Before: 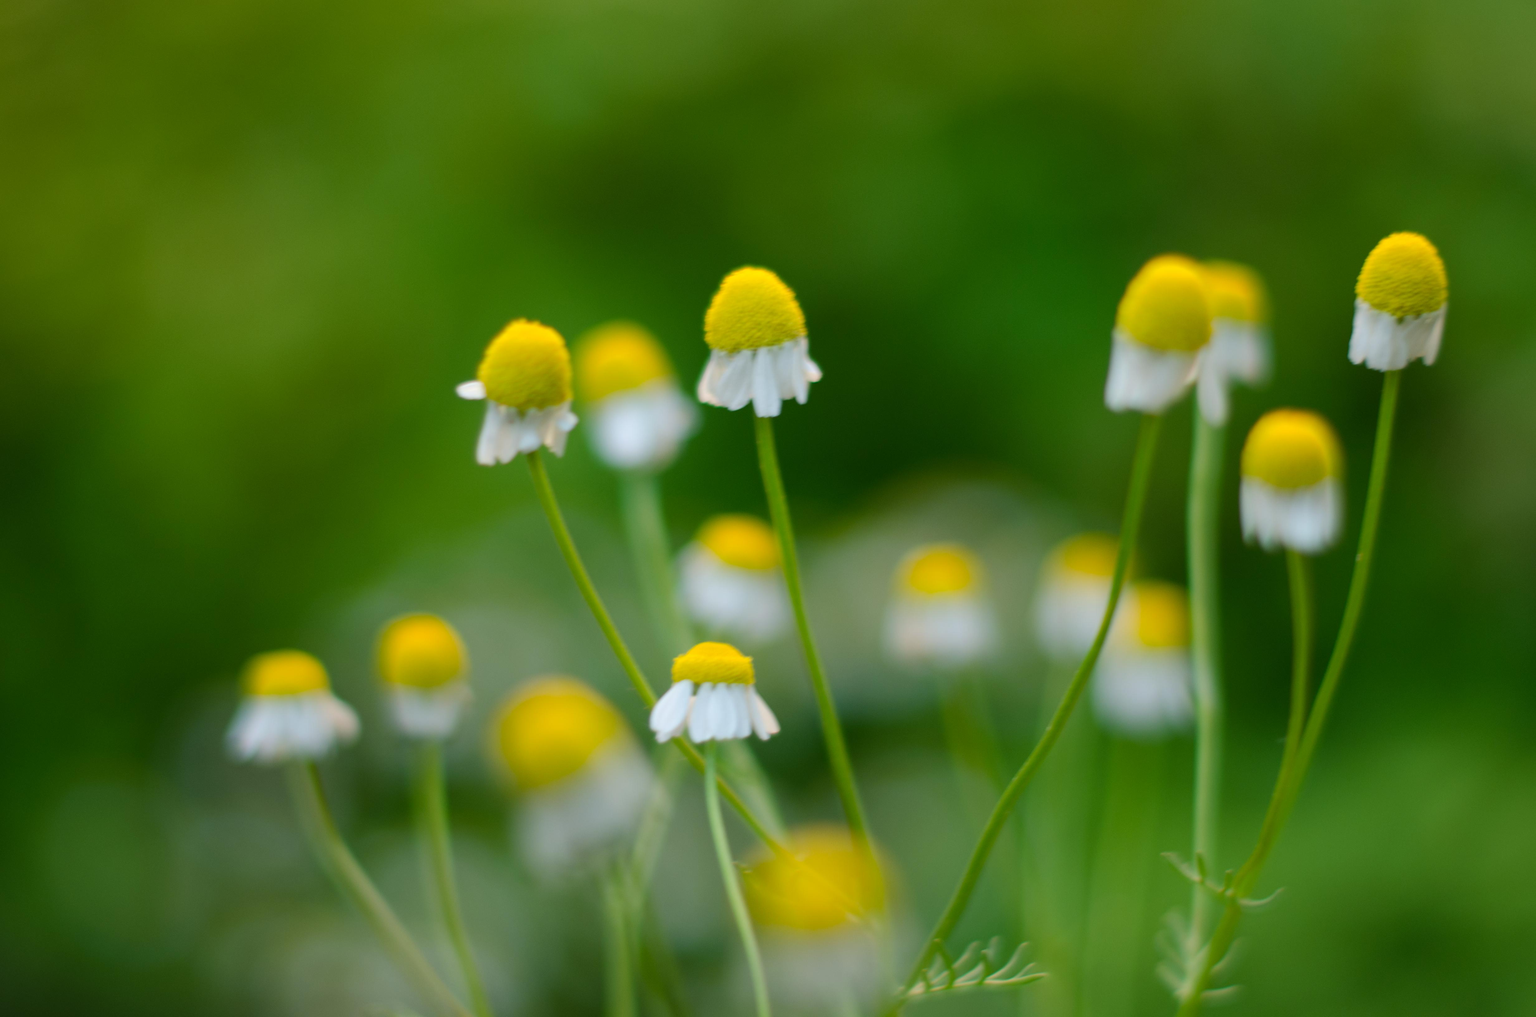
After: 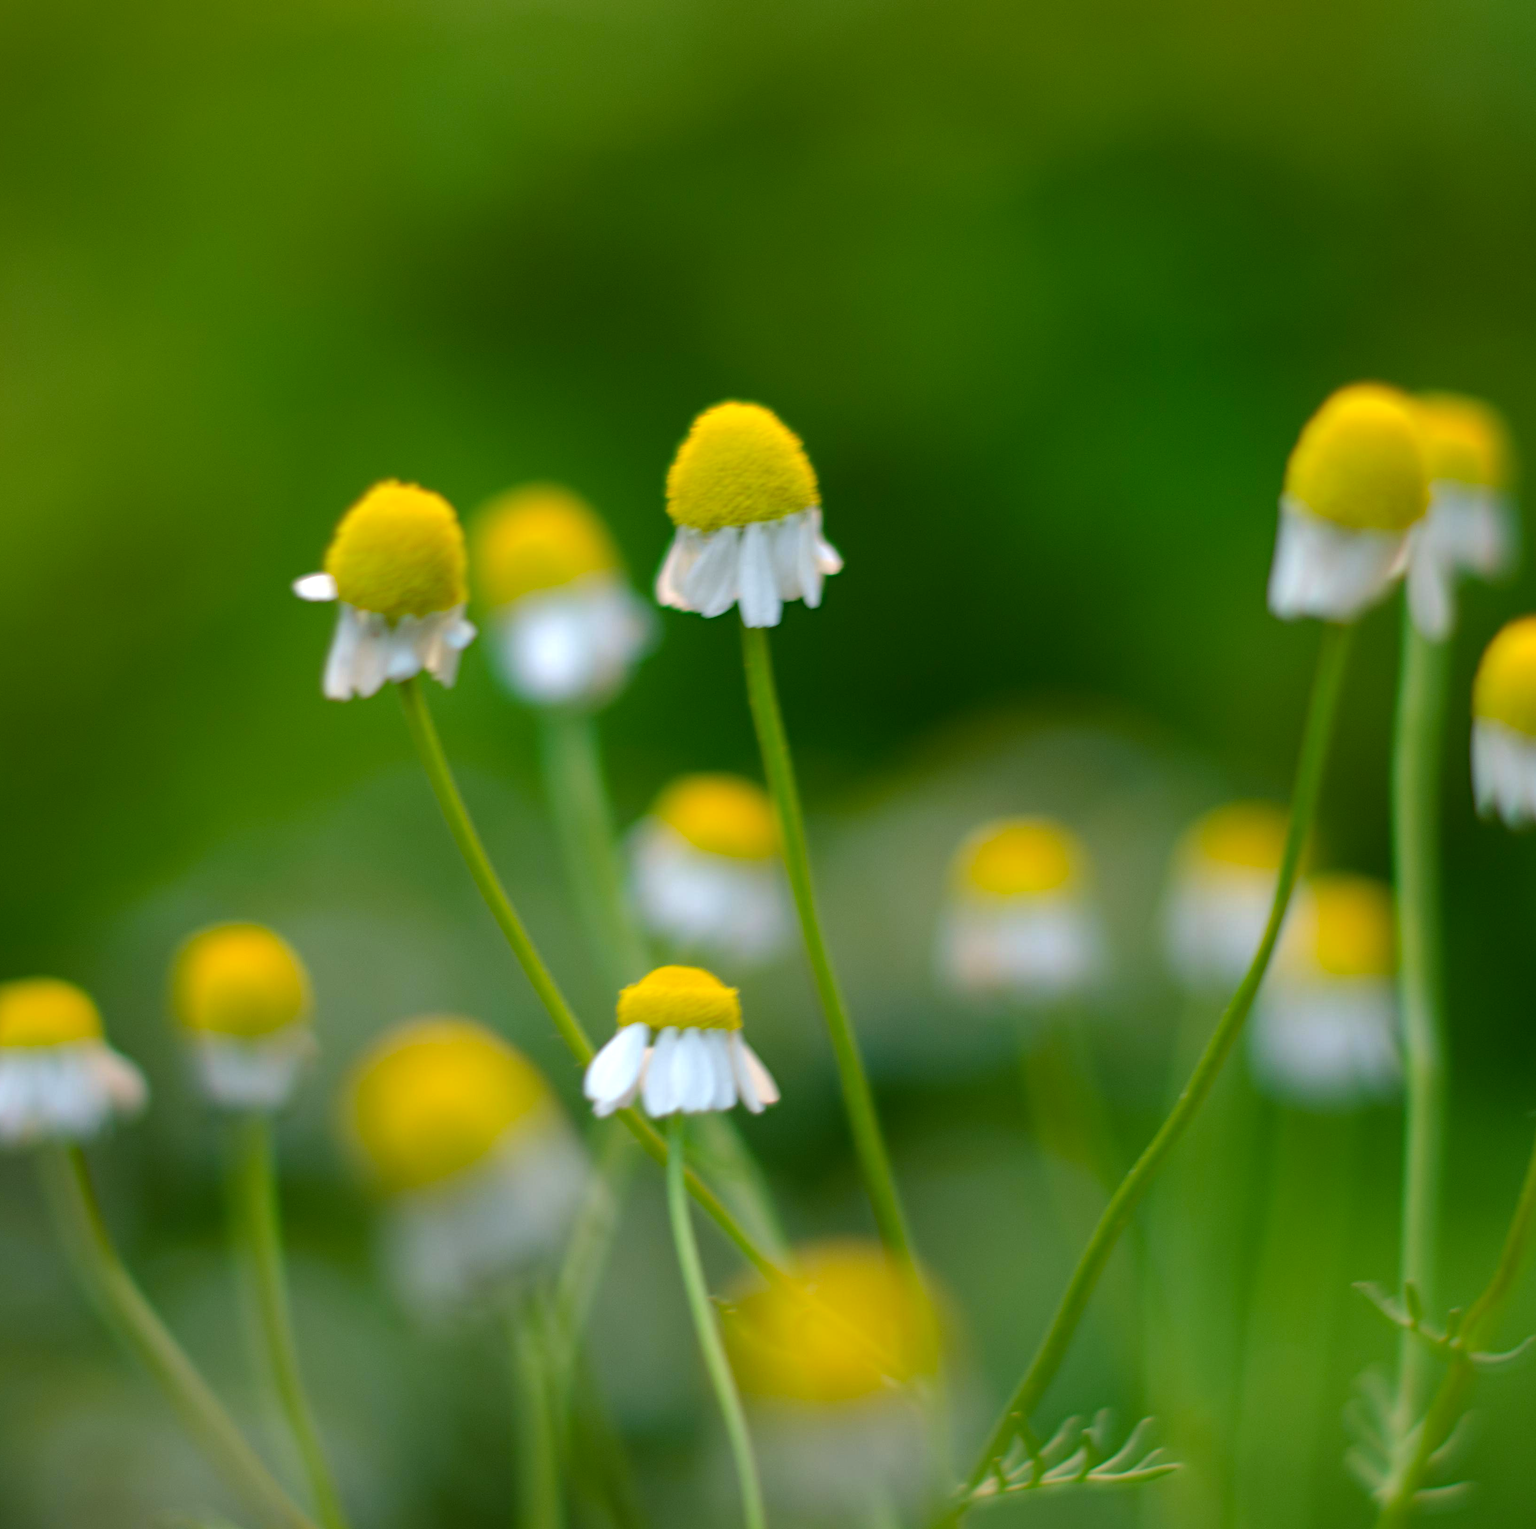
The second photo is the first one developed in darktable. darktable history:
crop: left 17.035%, right 16.428%
haze removal: strength 0.303, distance 0.245, compatibility mode true, adaptive false
